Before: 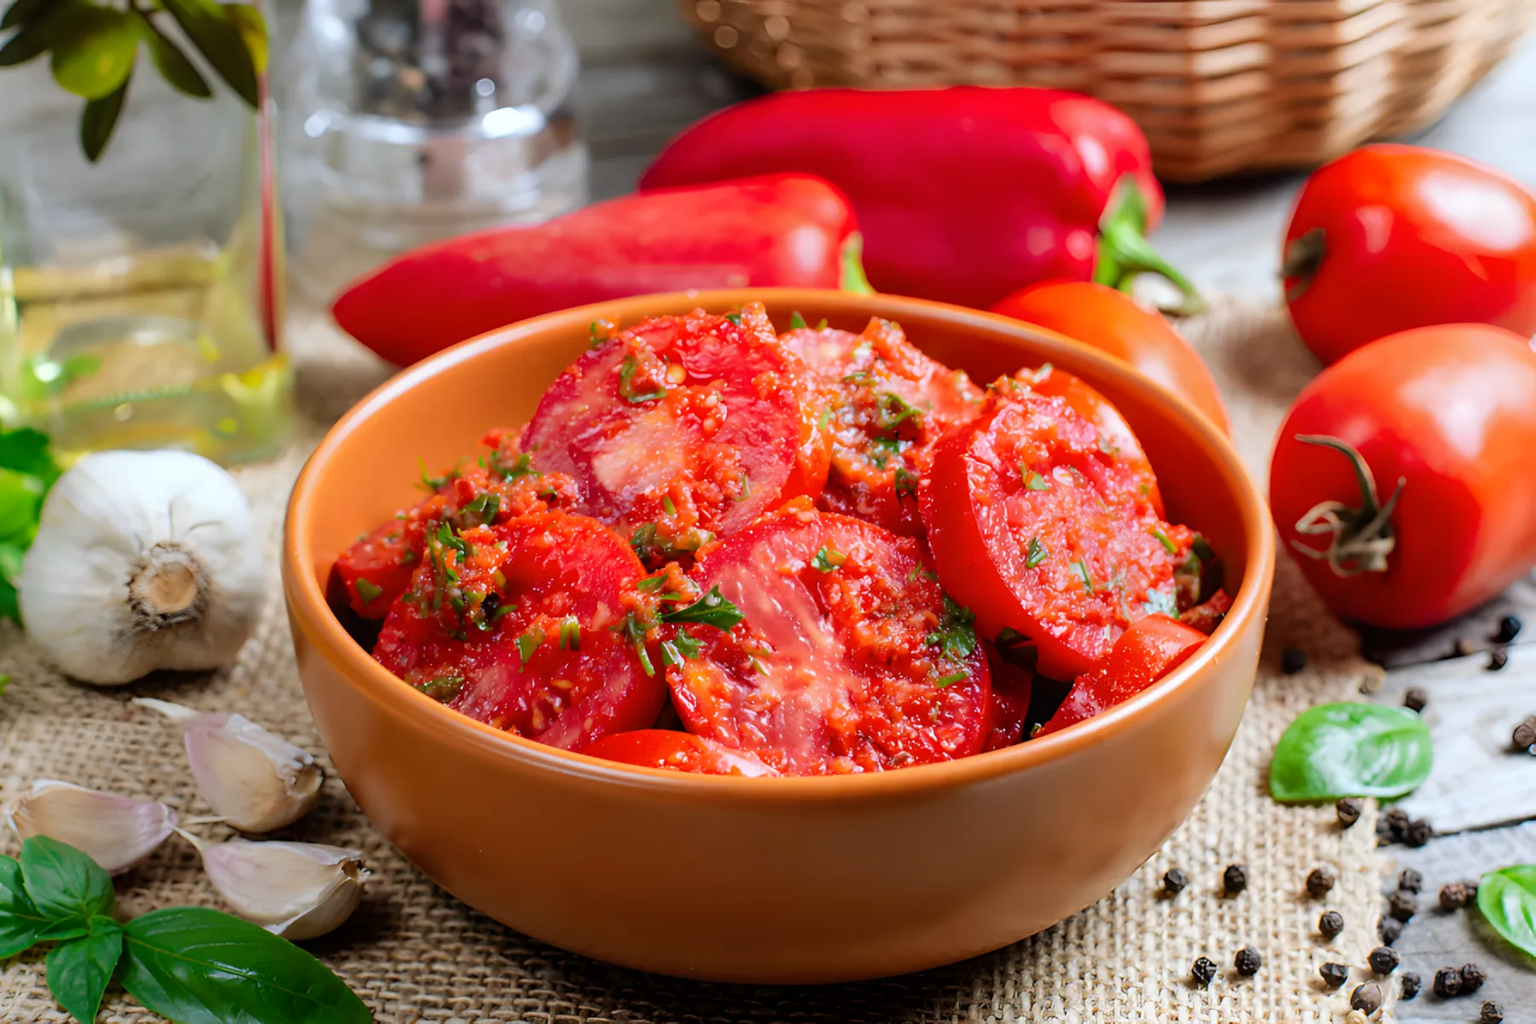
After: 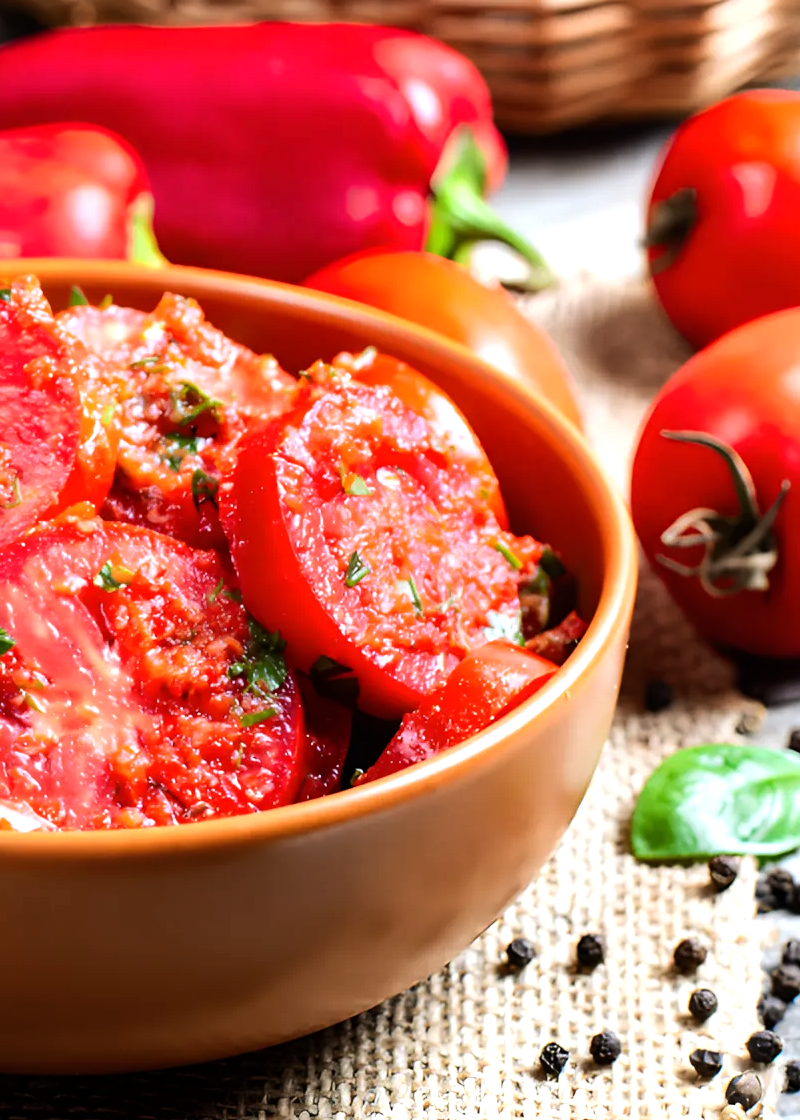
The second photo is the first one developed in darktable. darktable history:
crop: left 47.628%, top 6.643%, right 7.874%
tone equalizer: -8 EV -0.75 EV, -7 EV -0.7 EV, -6 EV -0.6 EV, -5 EV -0.4 EV, -3 EV 0.4 EV, -2 EV 0.6 EV, -1 EV 0.7 EV, +0 EV 0.75 EV, edges refinement/feathering 500, mask exposure compensation -1.57 EV, preserve details no
